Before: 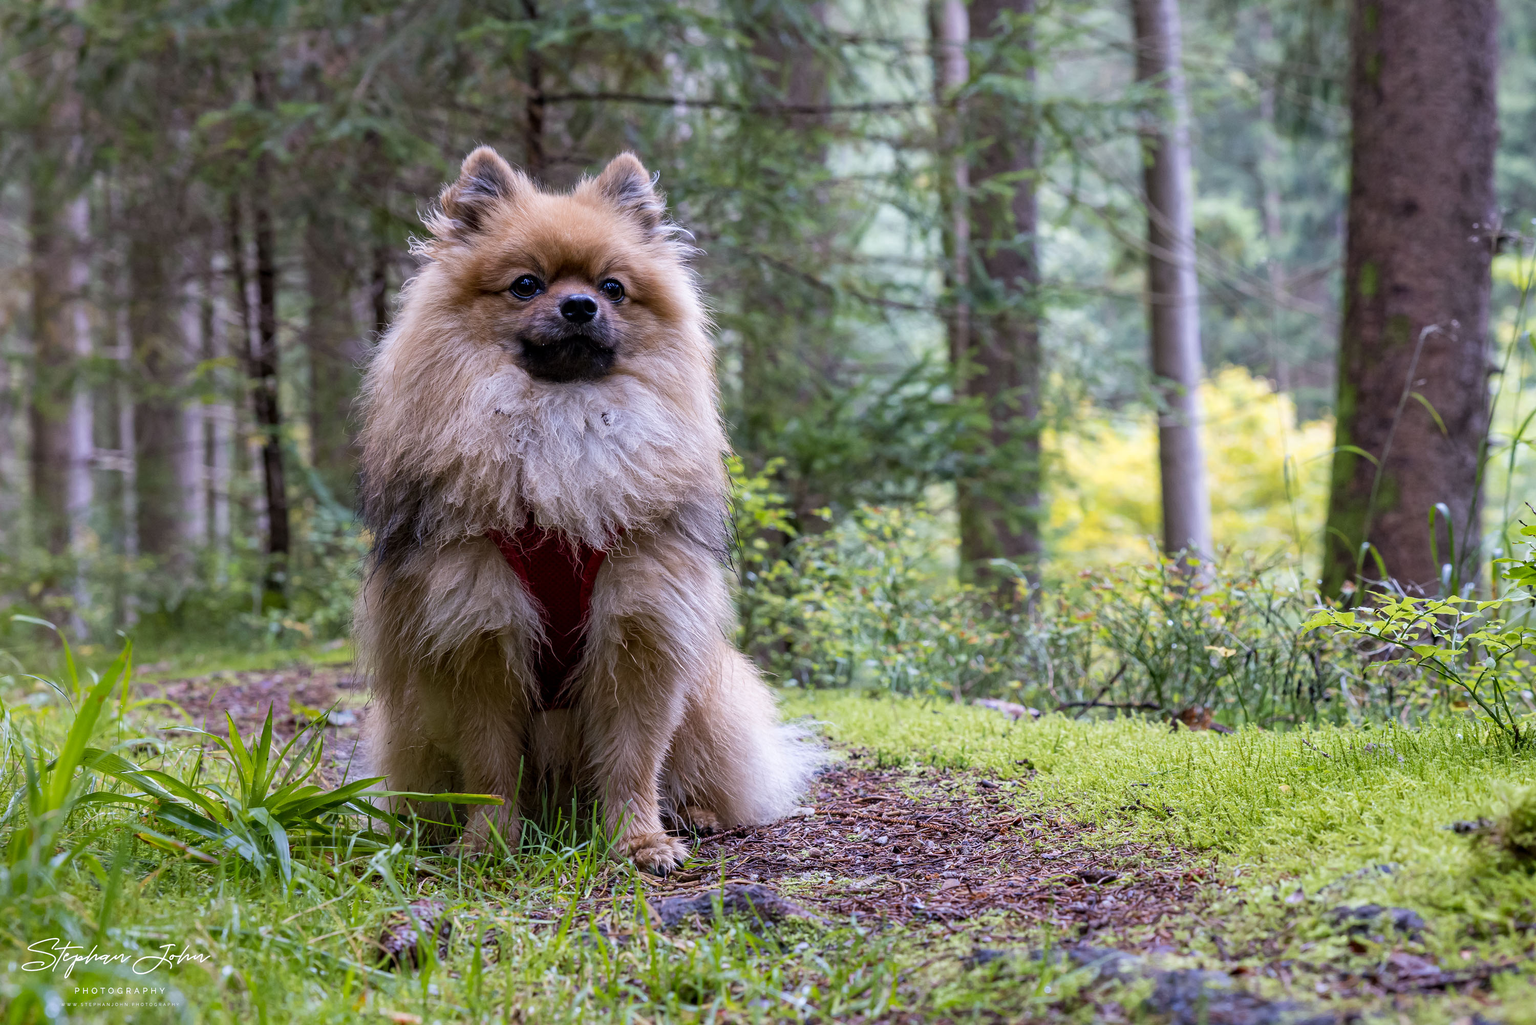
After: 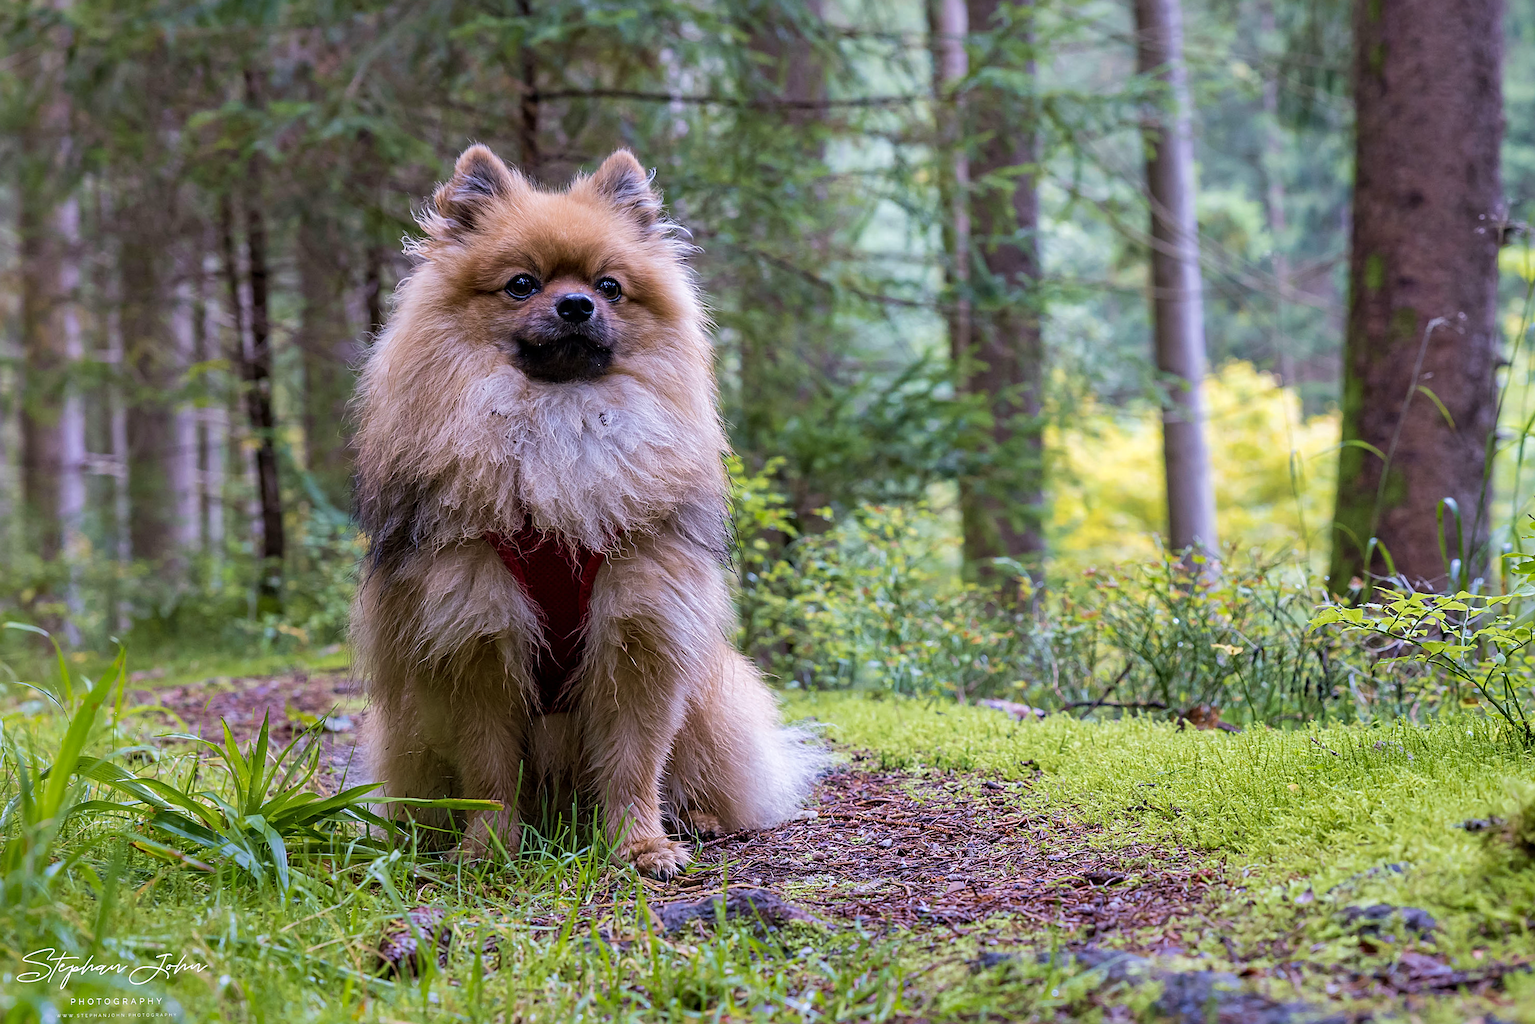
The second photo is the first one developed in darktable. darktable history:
sharpen: on, module defaults
rotate and perspective: rotation -0.45°, automatic cropping original format, crop left 0.008, crop right 0.992, crop top 0.012, crop bottom 0.988
velvia: on, module defaults
shadows and highlights: shadows 10, white point adjustment 1, highlights -40
